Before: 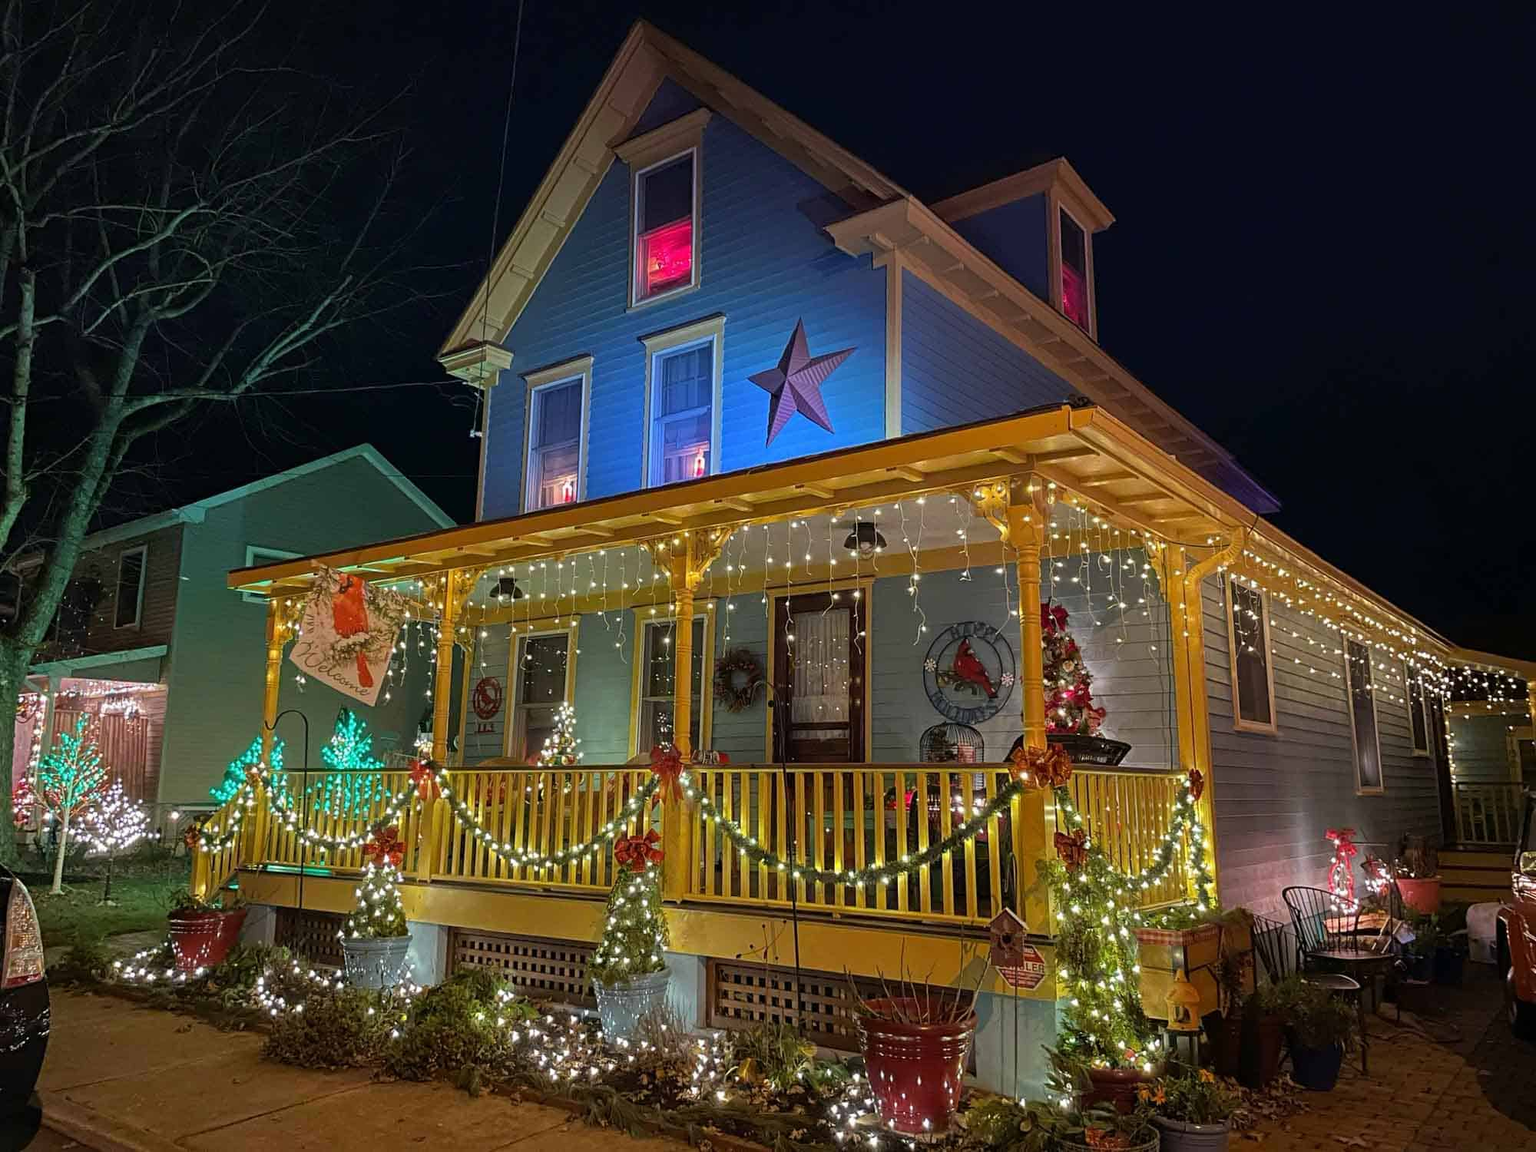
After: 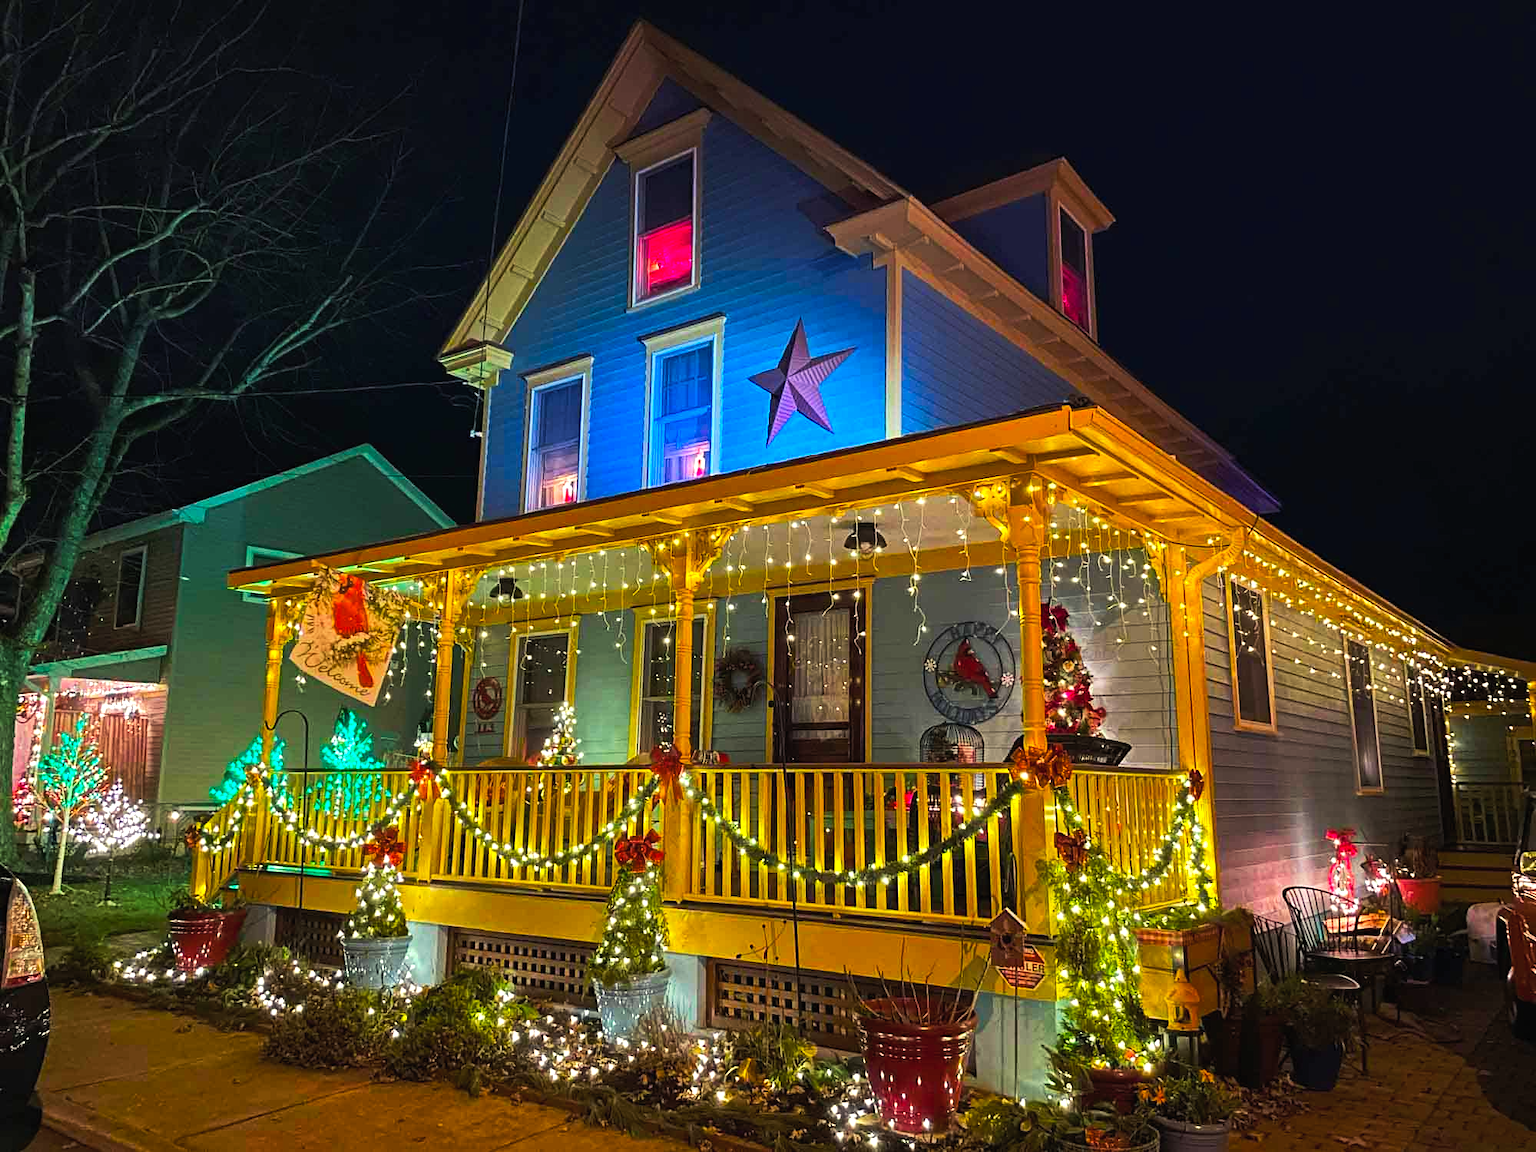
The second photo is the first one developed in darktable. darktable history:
tone curve: curves: ch0 [(0, 0) (0.003, 0.014) (0.011, 0.019) (0.025, 0.028) (0.044, 0.044) (0.069, 0.069) (0.1, 0.1) (0.136, 0.131) (0.177, 0.168) (0.224, 0.206) (0.277, 0.255) (0.335, 0.309) (0.399, 0.374) (0.468, 0.452) (0.543, 0.535) (0.623, 0.623) (0.709, 0.72) (0.801, 0.815) (0.898, 0.898) (1, 1)], preserve colors none
color balance rgb: highlights gain › luminance 5.909%, highlights gain › chroma 2.639%, highlights gain › hue 92.29°, linear chroma grading › global chroma 9.45%, perceptual saturation grading › global saturation 19.858%, perceptual brilliance grading › highlights 20.636%, perceptual brilliance grading › mid-tones 20.307%, perceptual brilliance grading › shadows -19.718%
contrast brightness saturation: brightness 0.092, saturation 0.191
